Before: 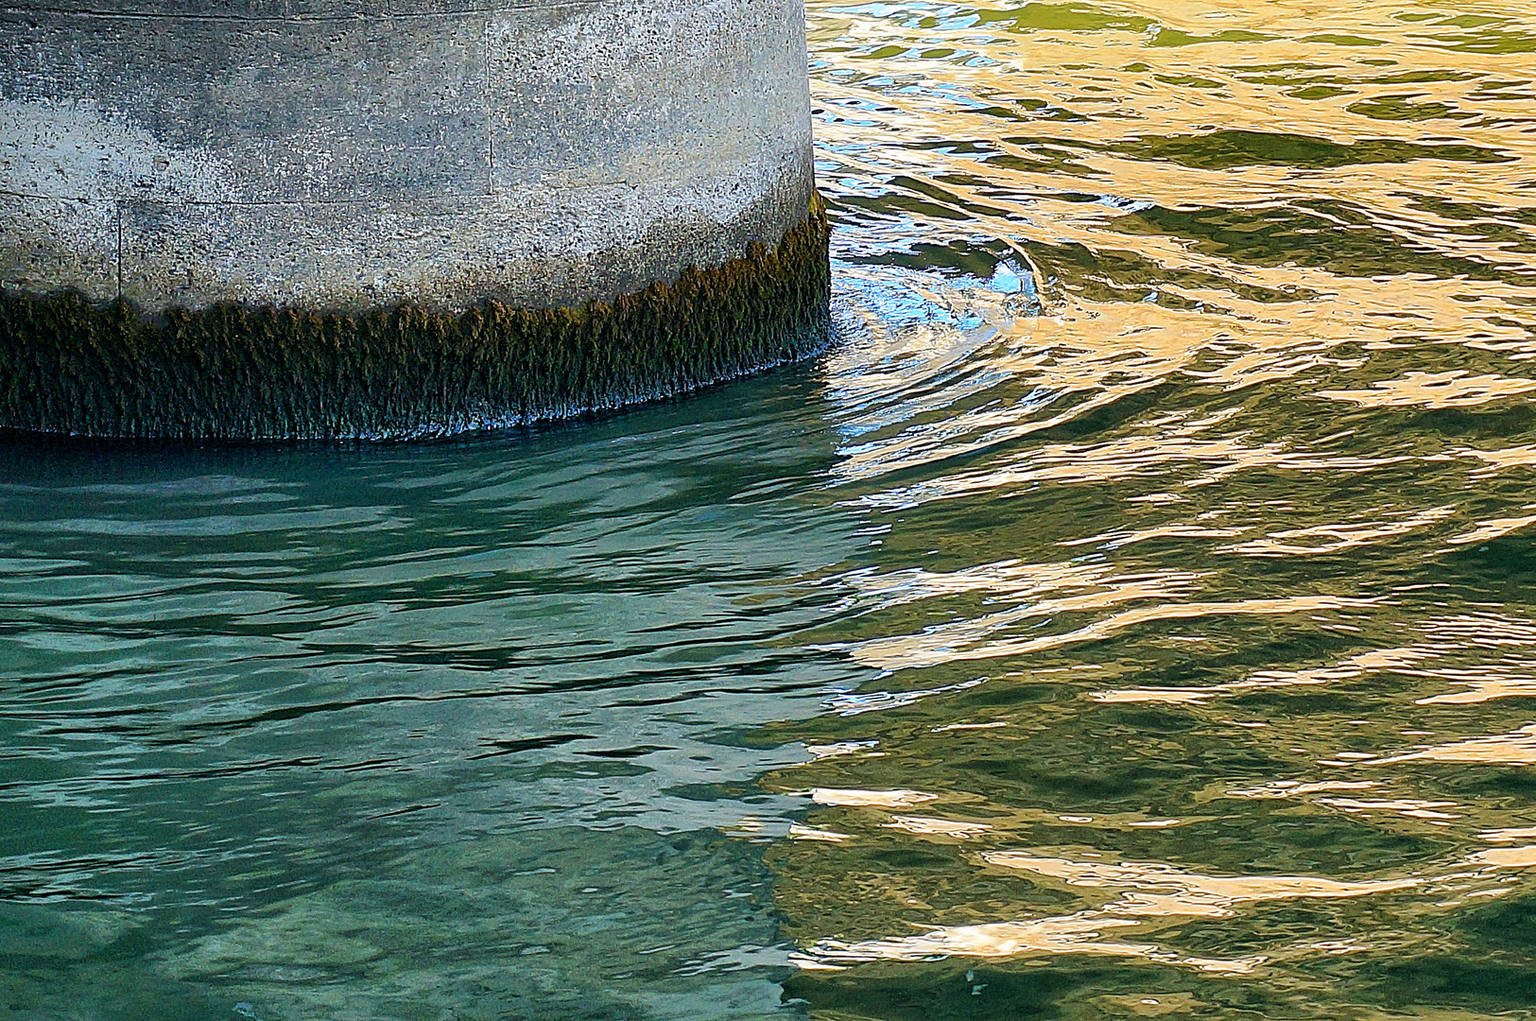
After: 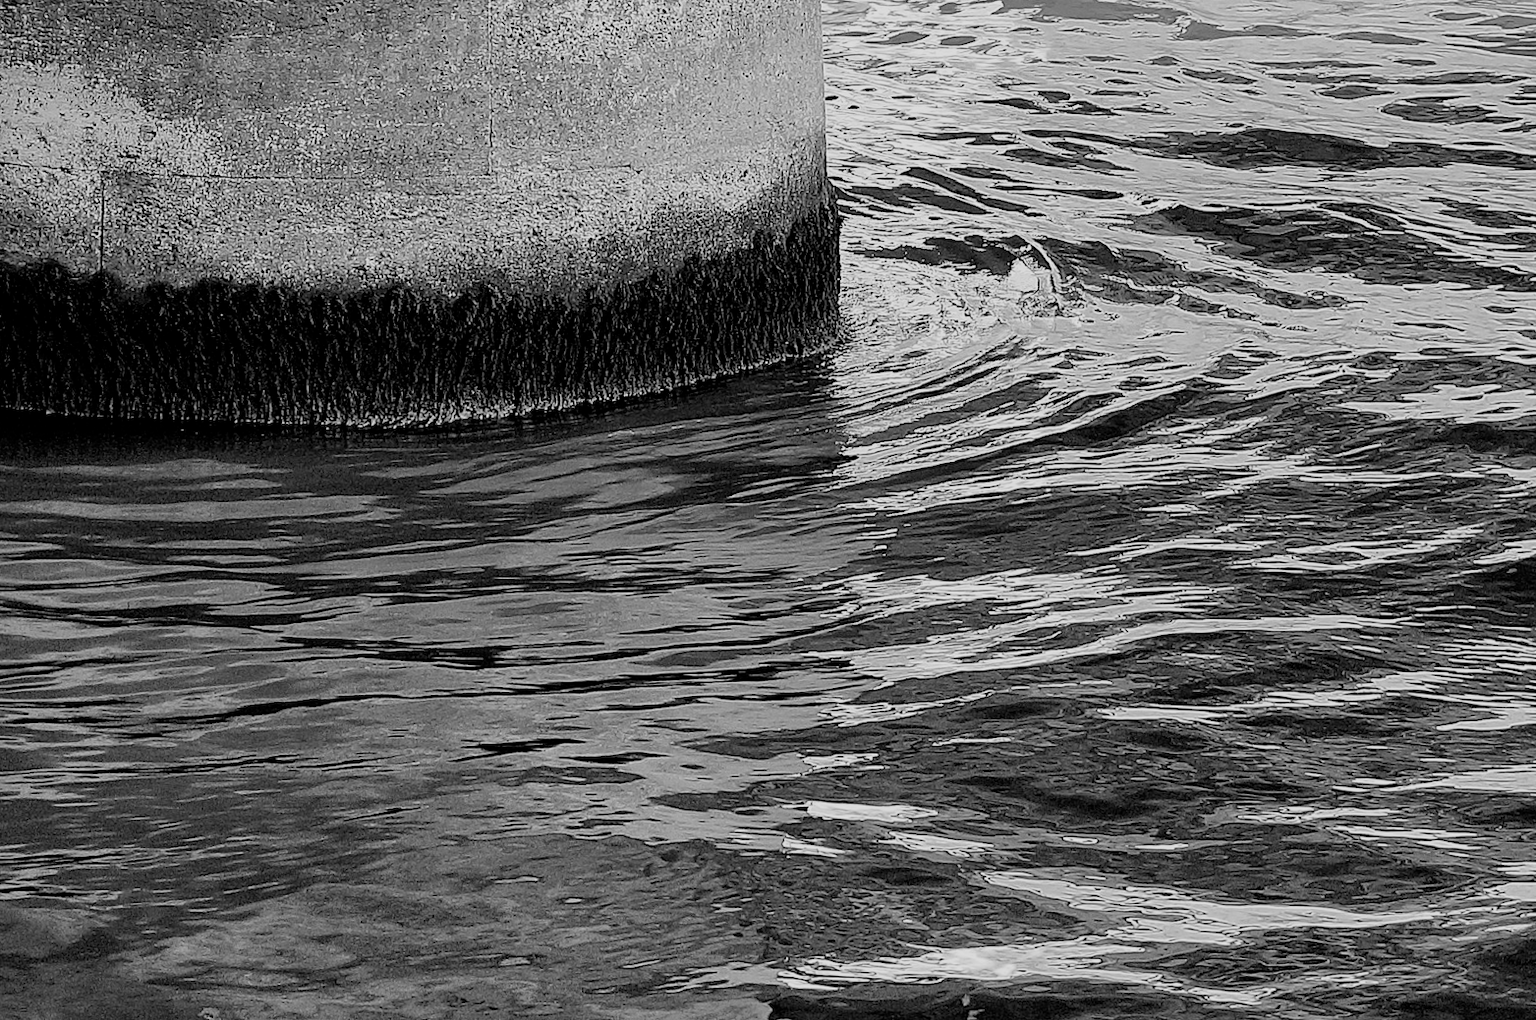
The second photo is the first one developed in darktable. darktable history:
crop and rotate: angle -1.52°
filmic rgb: black relative exposure -7.58 EV, white relative exposure 4.6 EV, target black luminance 0%, hardness 3.5, latitude 50.39%, contrast 1.025, highlights saturation mix 9.39%, shadows ↔ highlights balance -0.16%
color calibration: output gray [0.246, 0.254, 0.501, 0], illuminant same as pipeline (D50), adaptation none (bypass), x 0.333, y 0.334, temperature 5008.47 K
